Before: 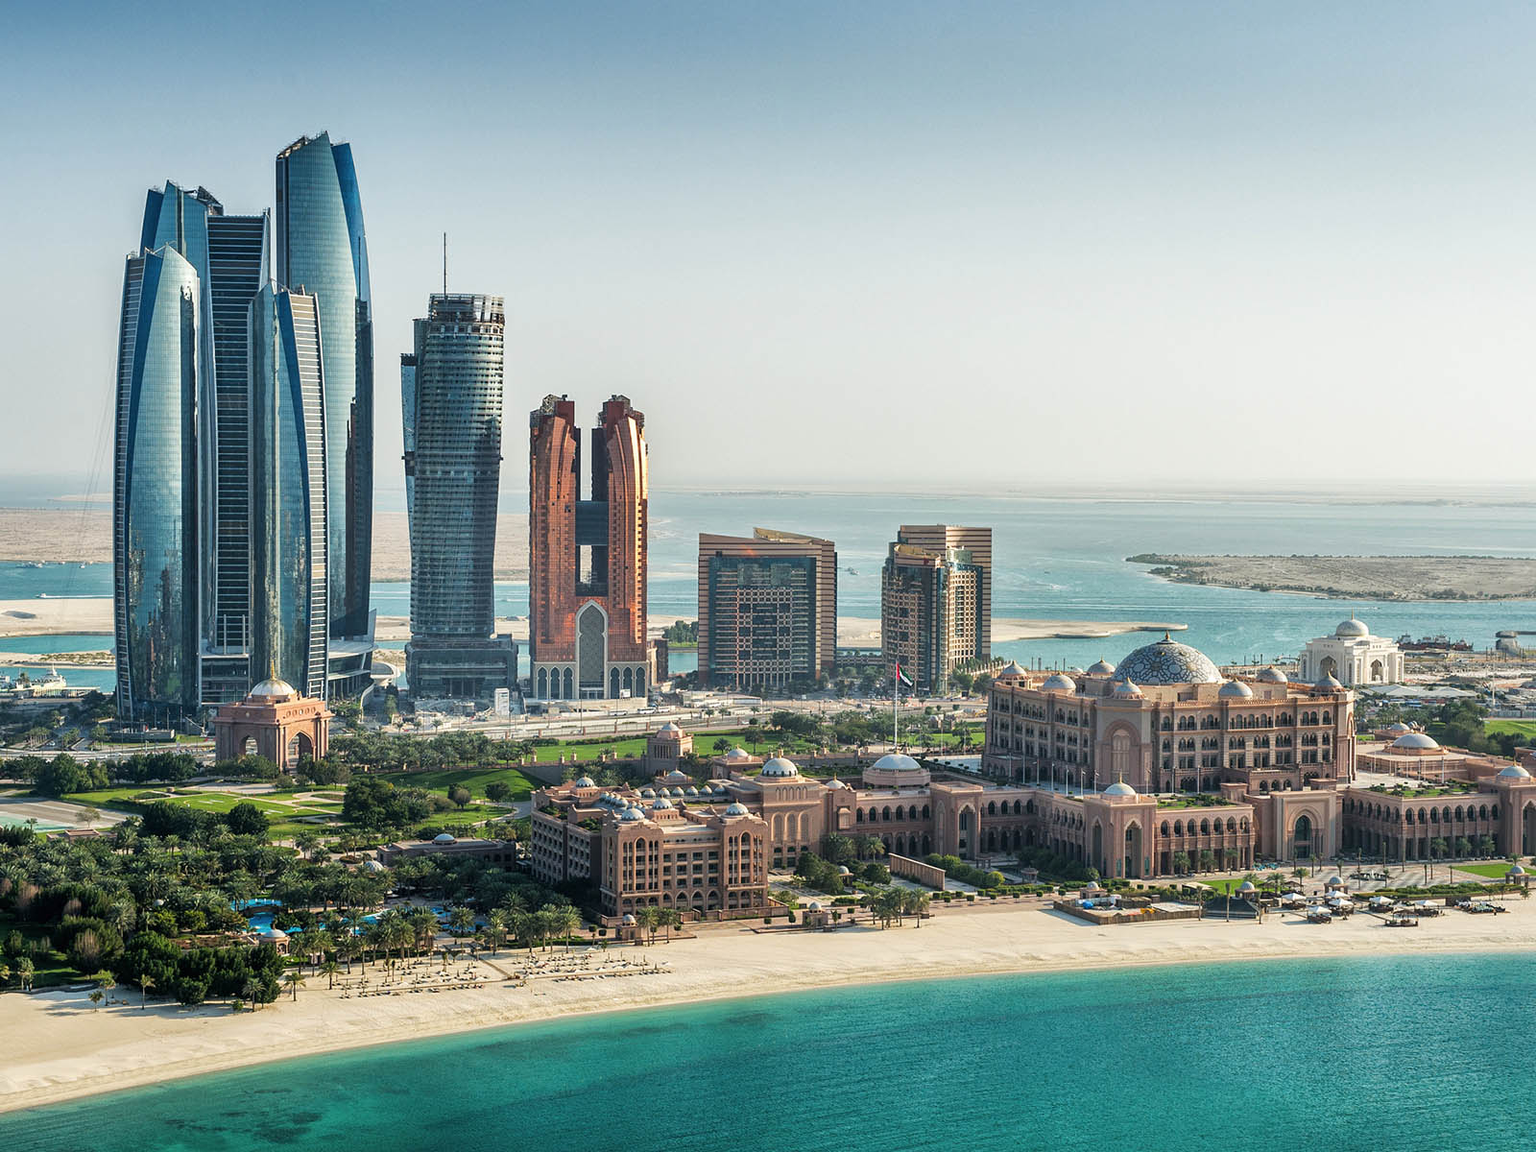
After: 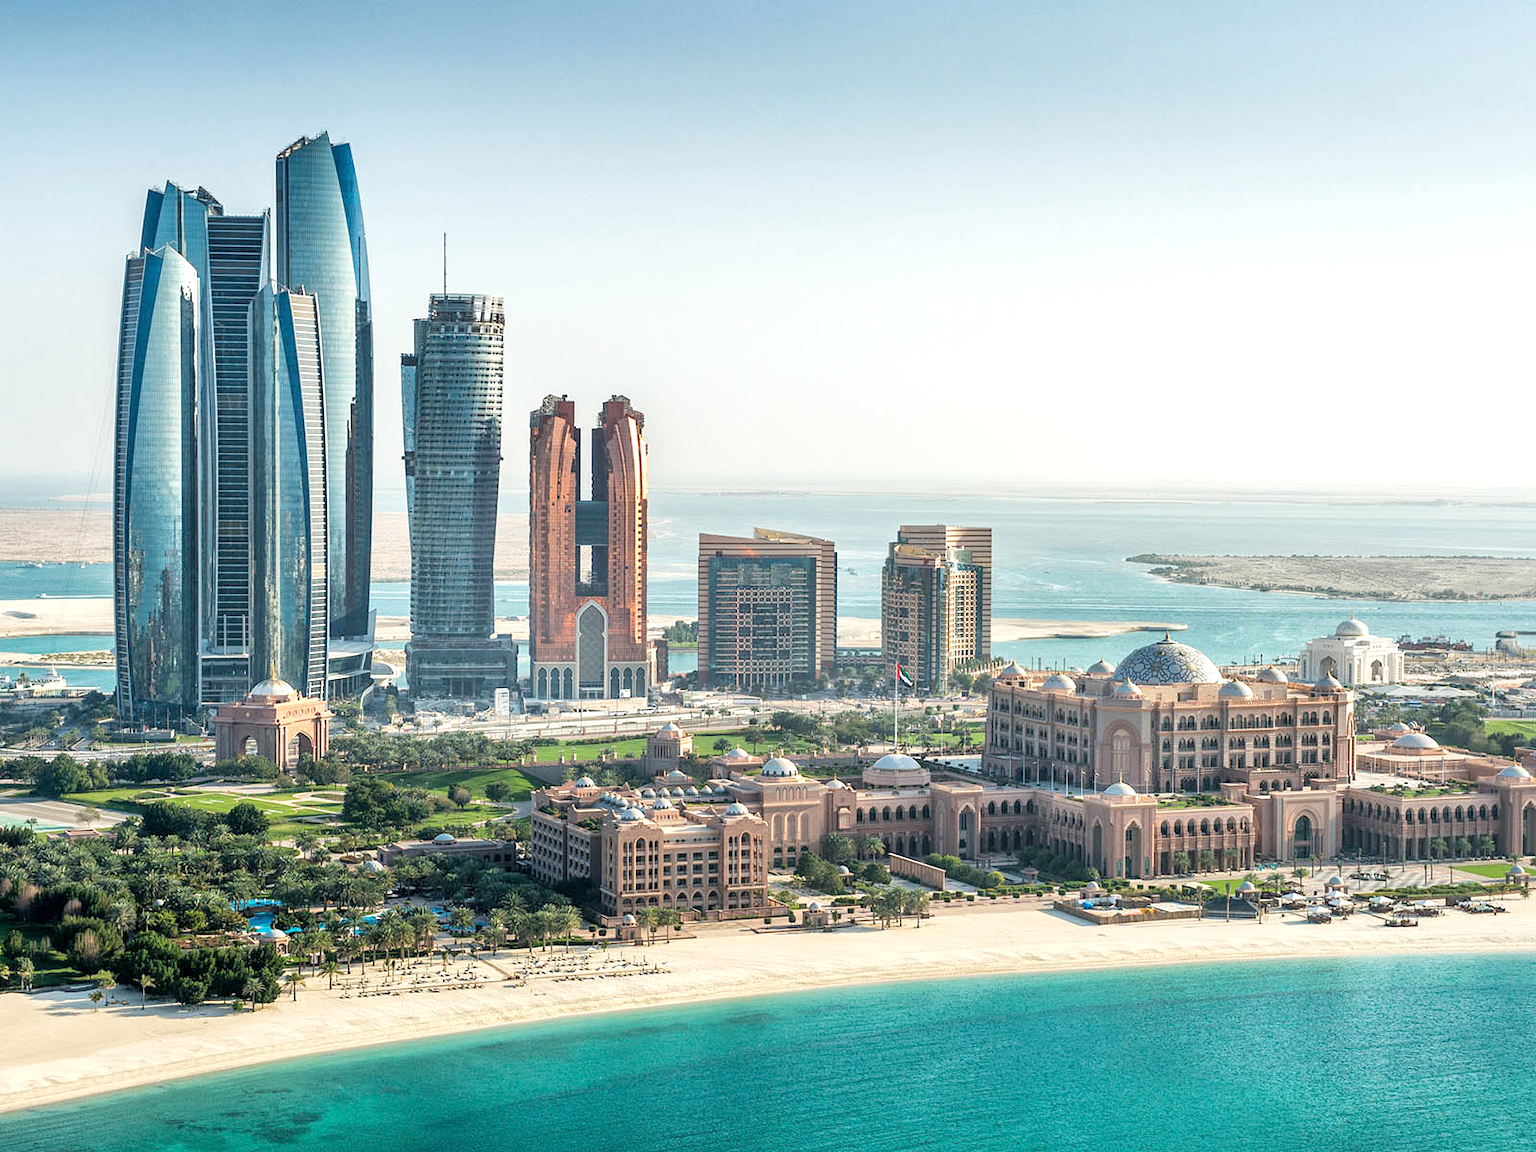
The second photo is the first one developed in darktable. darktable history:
exposure: black level correction 0, exposure 0.3 EV, compensate highlight preservation false
